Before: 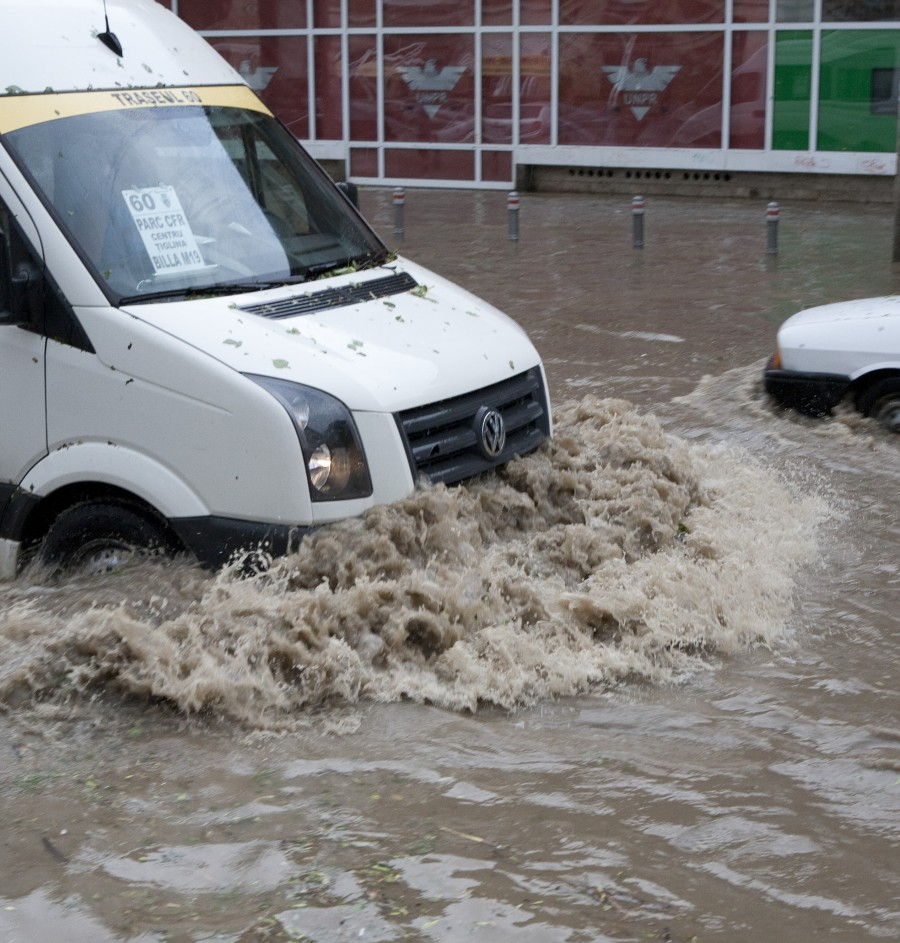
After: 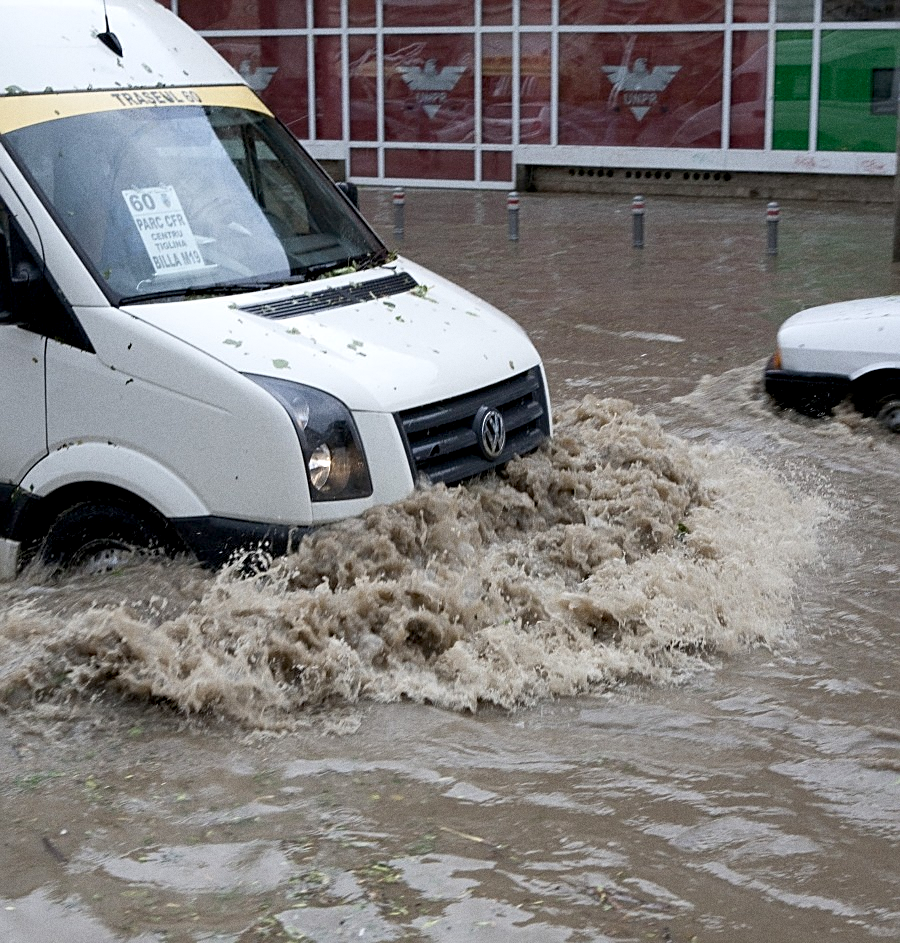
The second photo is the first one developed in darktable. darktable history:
sharpen: on, module defaults
exposure: black level correction 0.007, exposure 0.093 EV, compensate highlight preservation false
grain: coarseness 0.09 ISO
tone equalizer: on, module defaults
